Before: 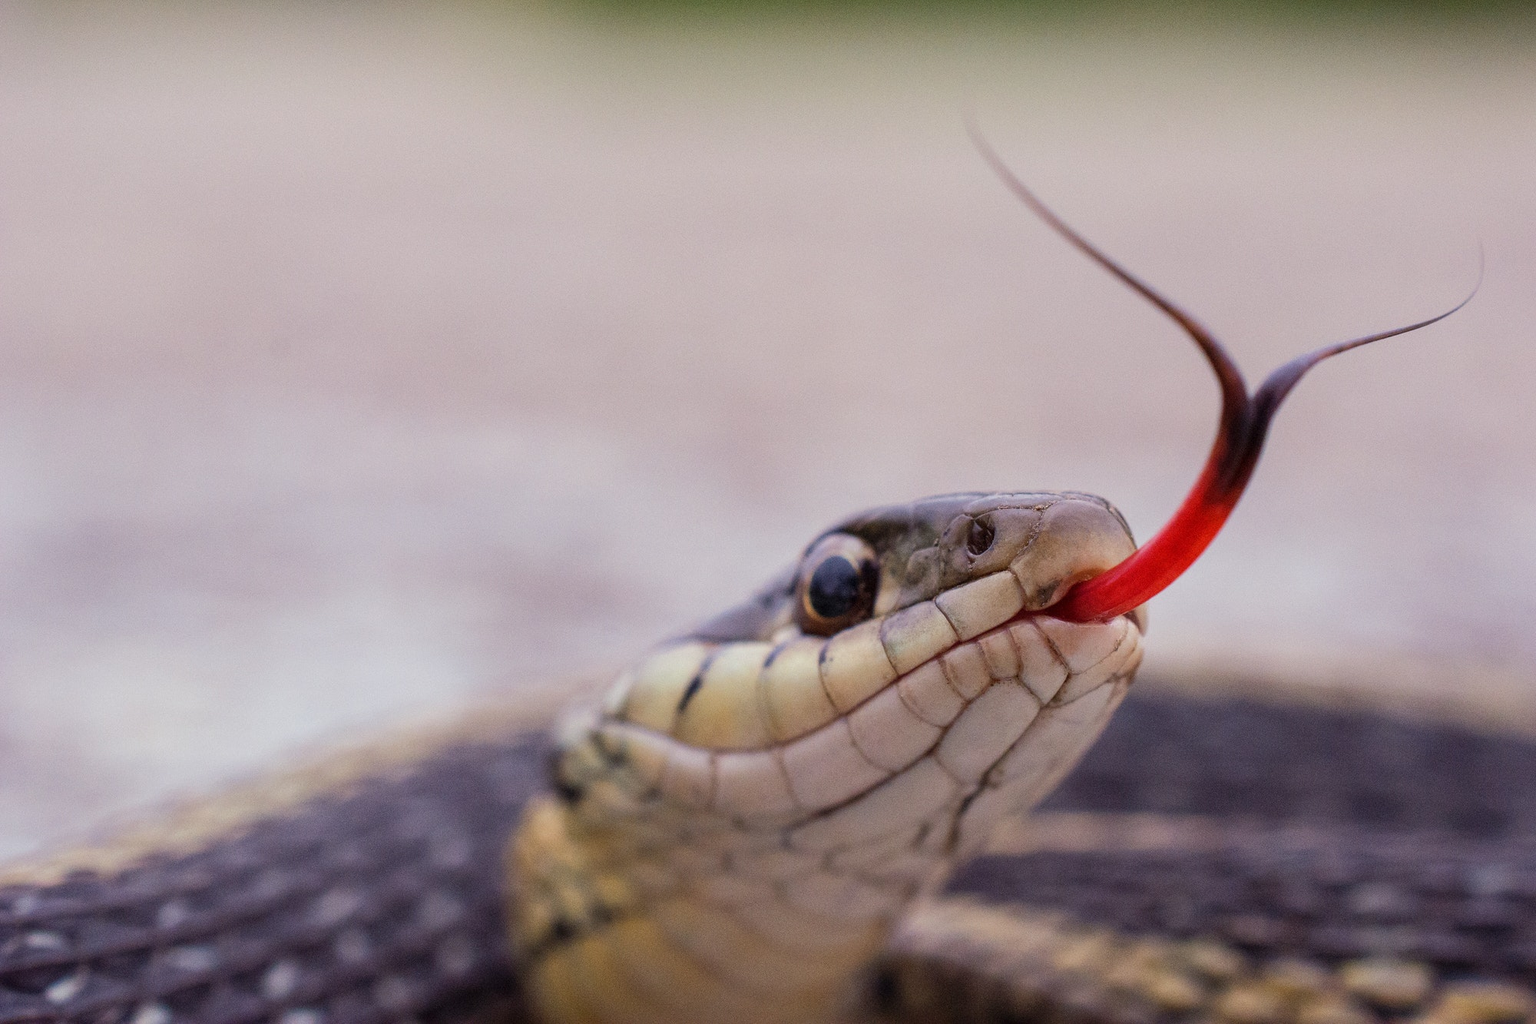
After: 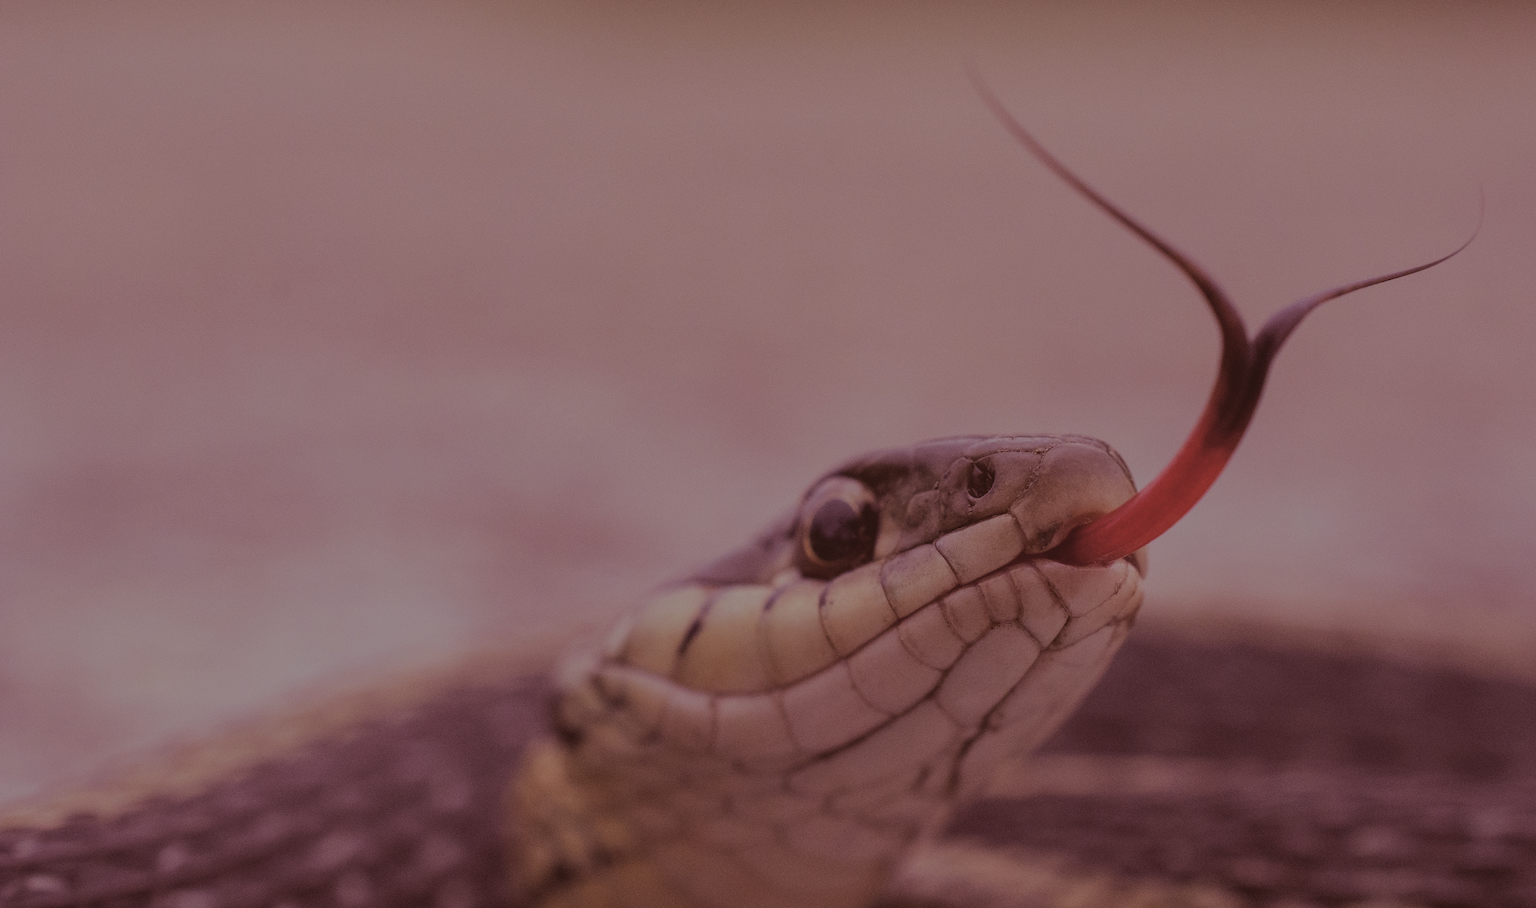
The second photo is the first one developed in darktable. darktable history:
color contrast: green-magenta contrast 0.96
crop and rotate: top 5.609%, bottom 5.609%
contrast brightness saturation: contrast -0.1, brightness 0.05, saturation 0.08
split-toning: shadows › hue 360°
shadows and highlights: shadows 20.91, highlights -82.73, soften with gaussian
exposure: exposure -1.468 EV, compensate highlight preservation false
color balance: lift [1.004, 1.002, 1.002, 0.998], gamma [1, 1.007, 1.002, 0.993], gain [1, 0.977, 1.013, 1.023], contrast -3.64%
